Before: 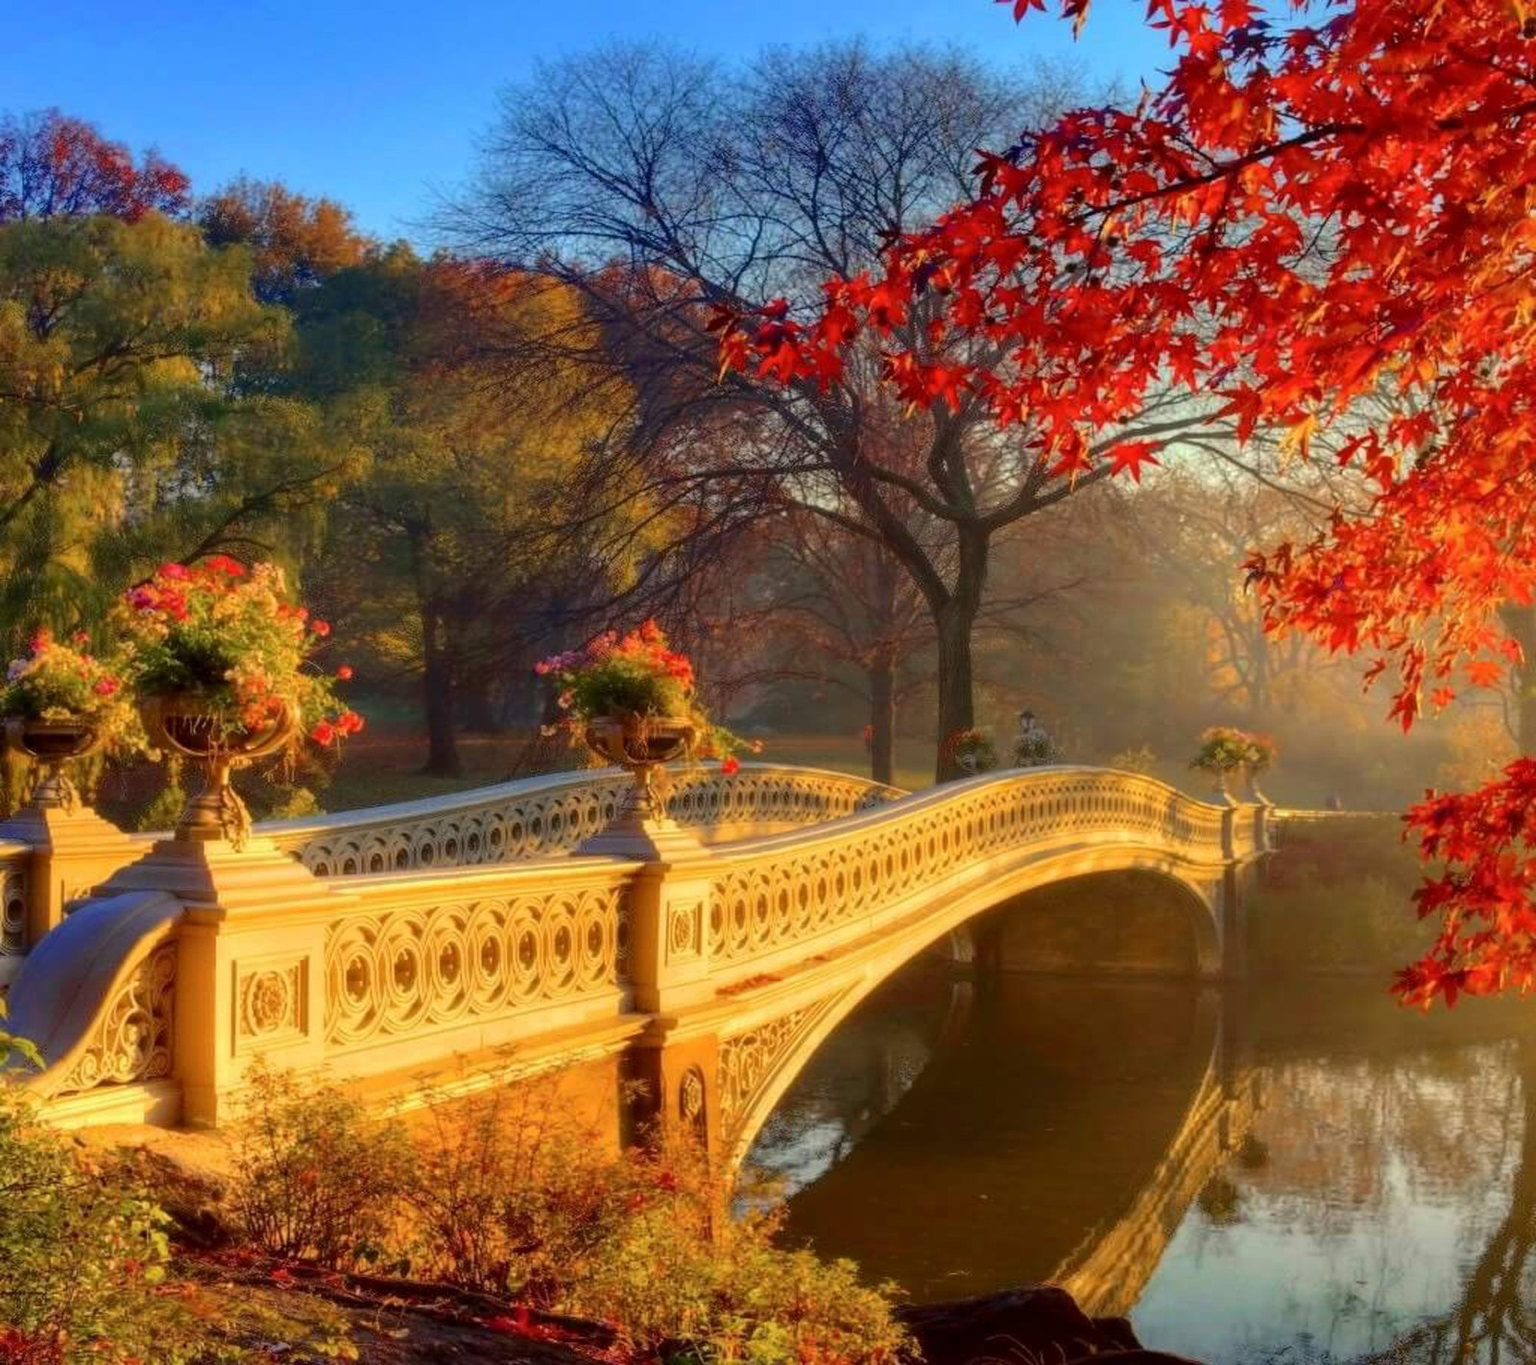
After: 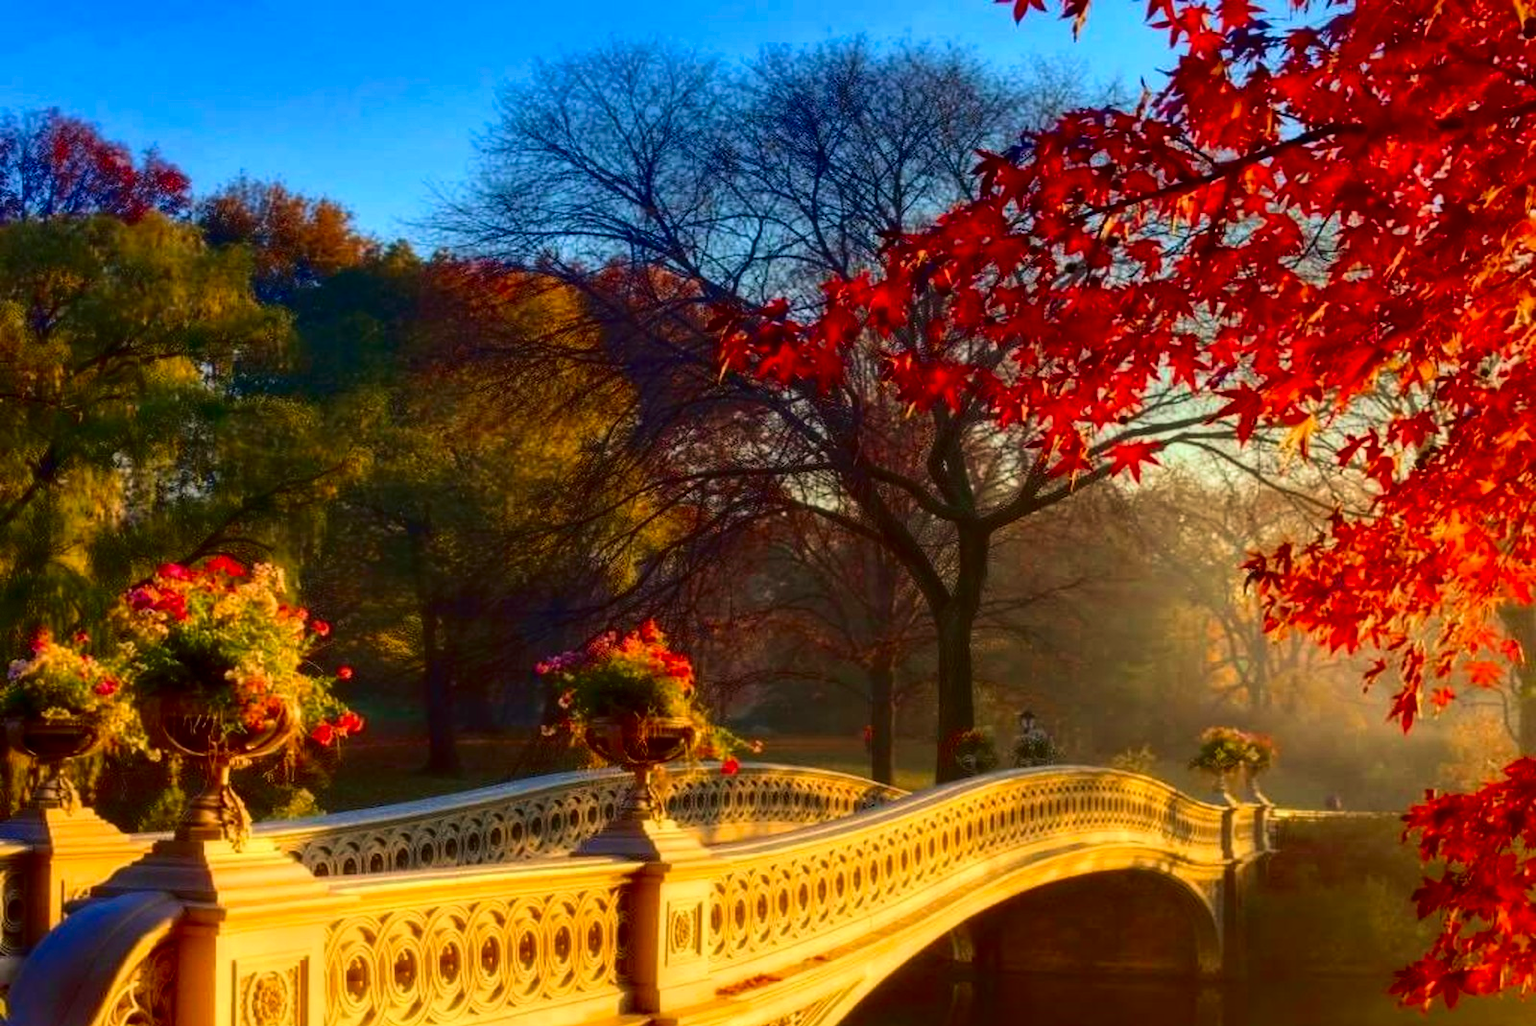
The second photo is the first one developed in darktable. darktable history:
crop: bottom 24.774%
contrast brightness saturation: contrast 0.213, brightness -0.105, saturation 0.214
velvia: on, module defaults
